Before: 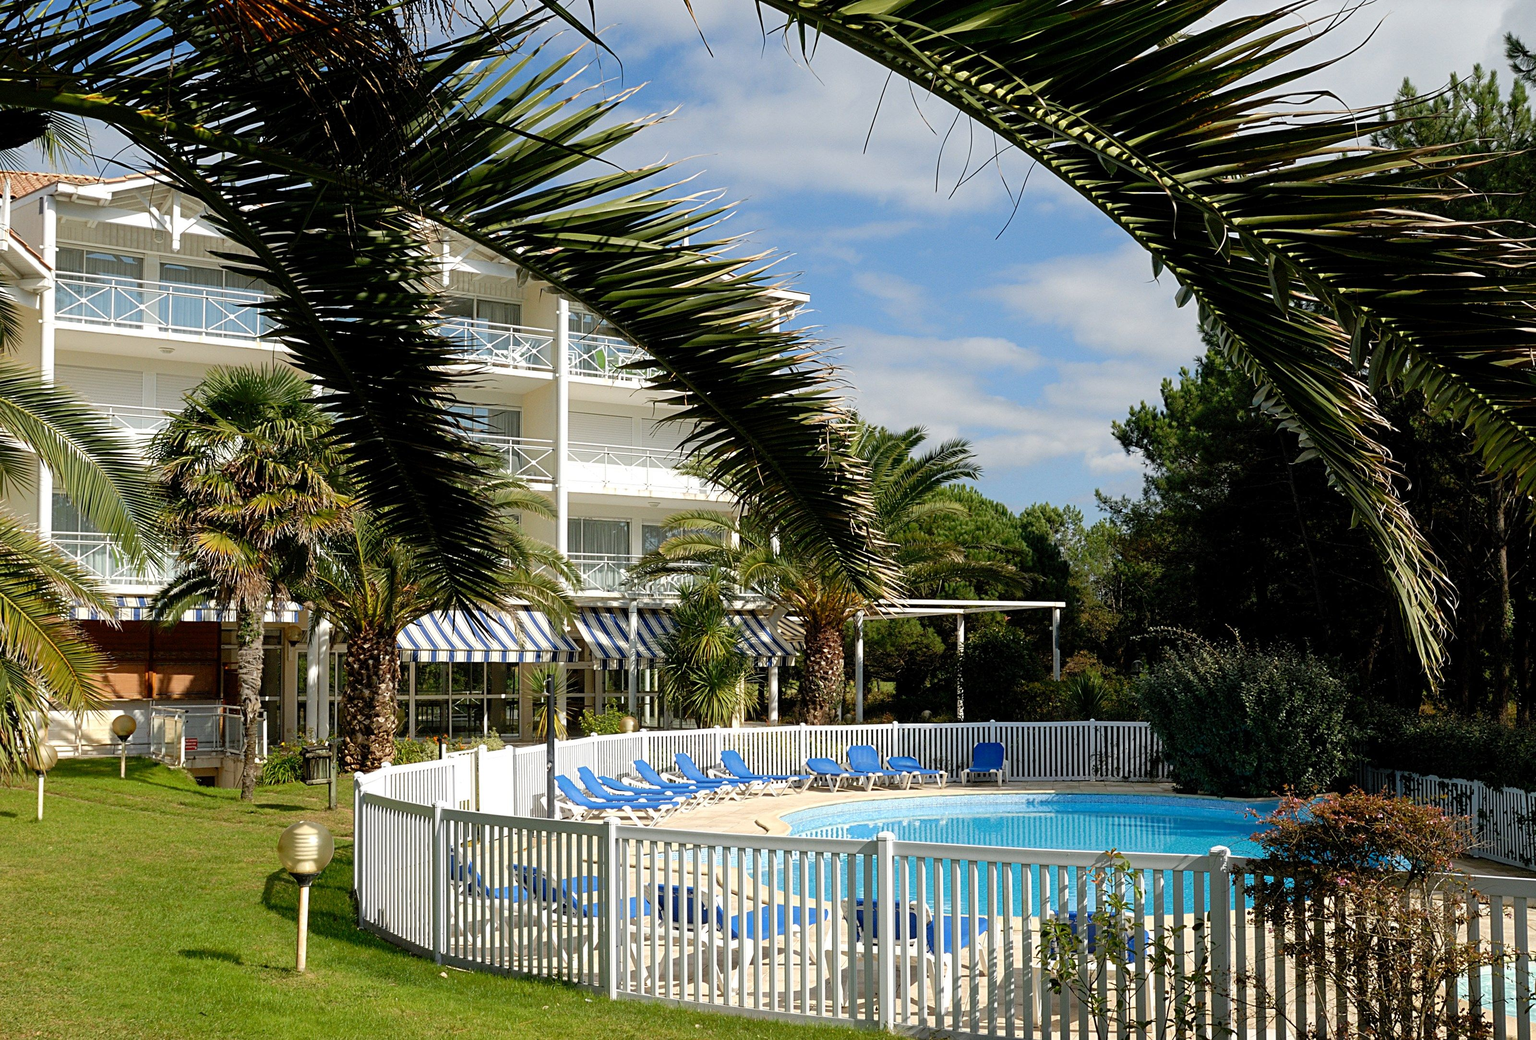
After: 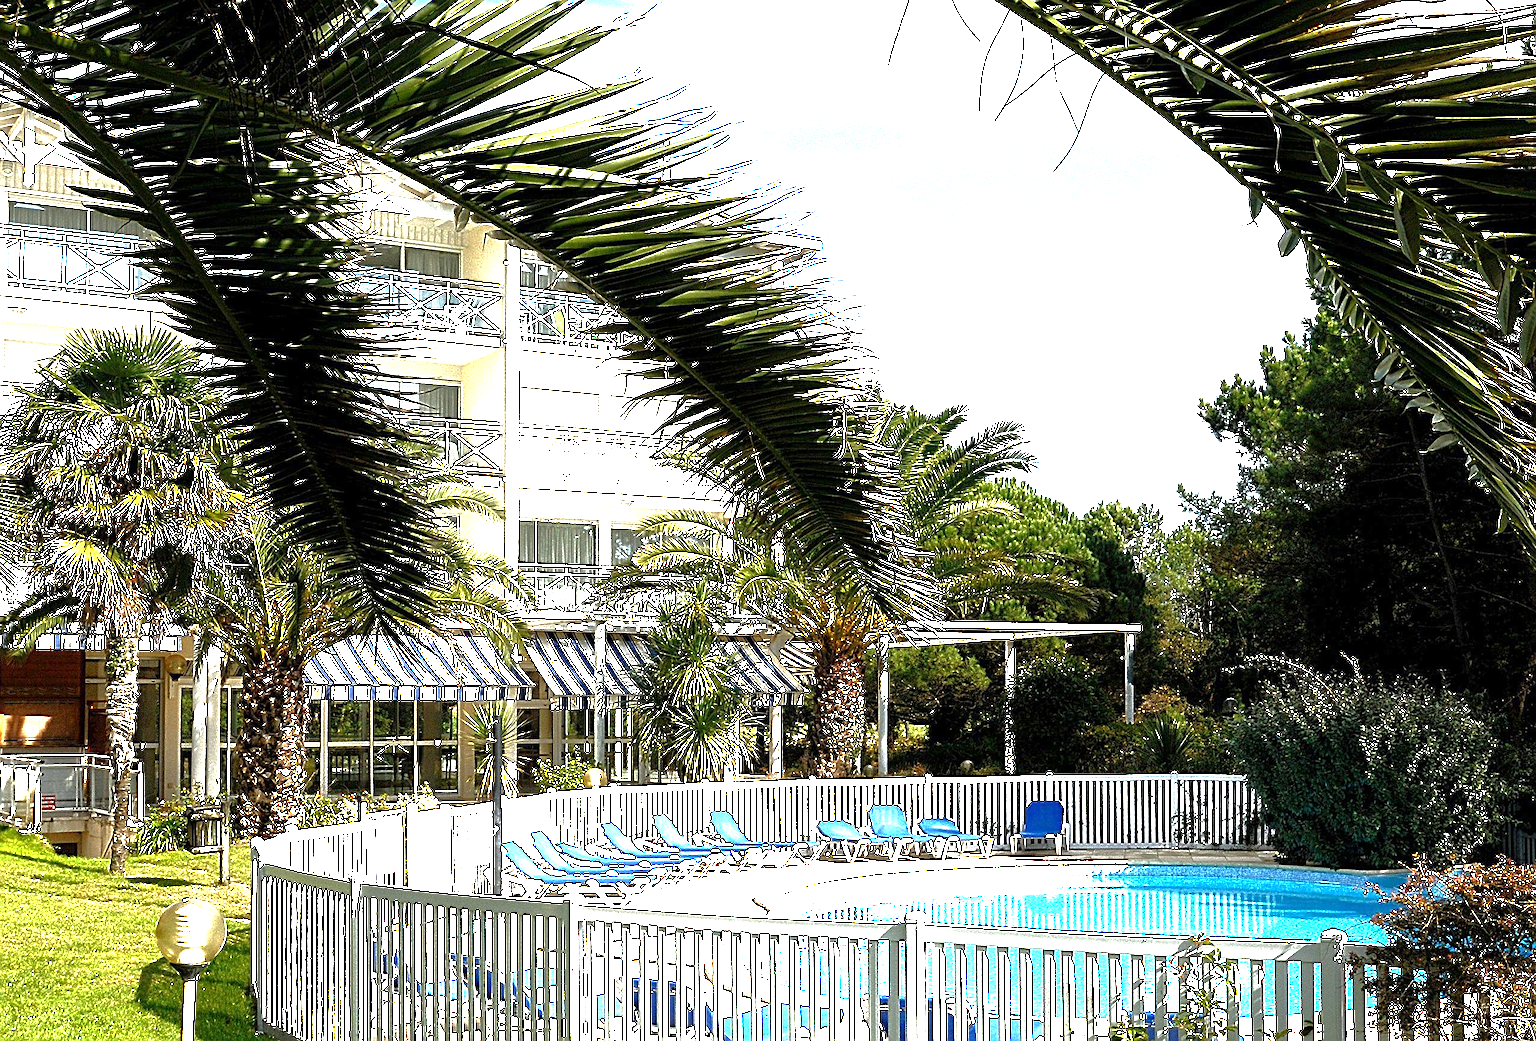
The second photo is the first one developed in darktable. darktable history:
tone equalizer: smoothing 1
exposure: exposure 1.988 EV, compensate highlight preservation false
base curve: curves: ch0 [(0, 0) (0.841, 0.609) (1, 1)]
crop and rotate: left 10.028%, top 9.888%, right 9.963%, bottom 9.958%
levels: mode automatic, levels [0.012, 0.367, 0.697]
sharpen: on, module defaults
